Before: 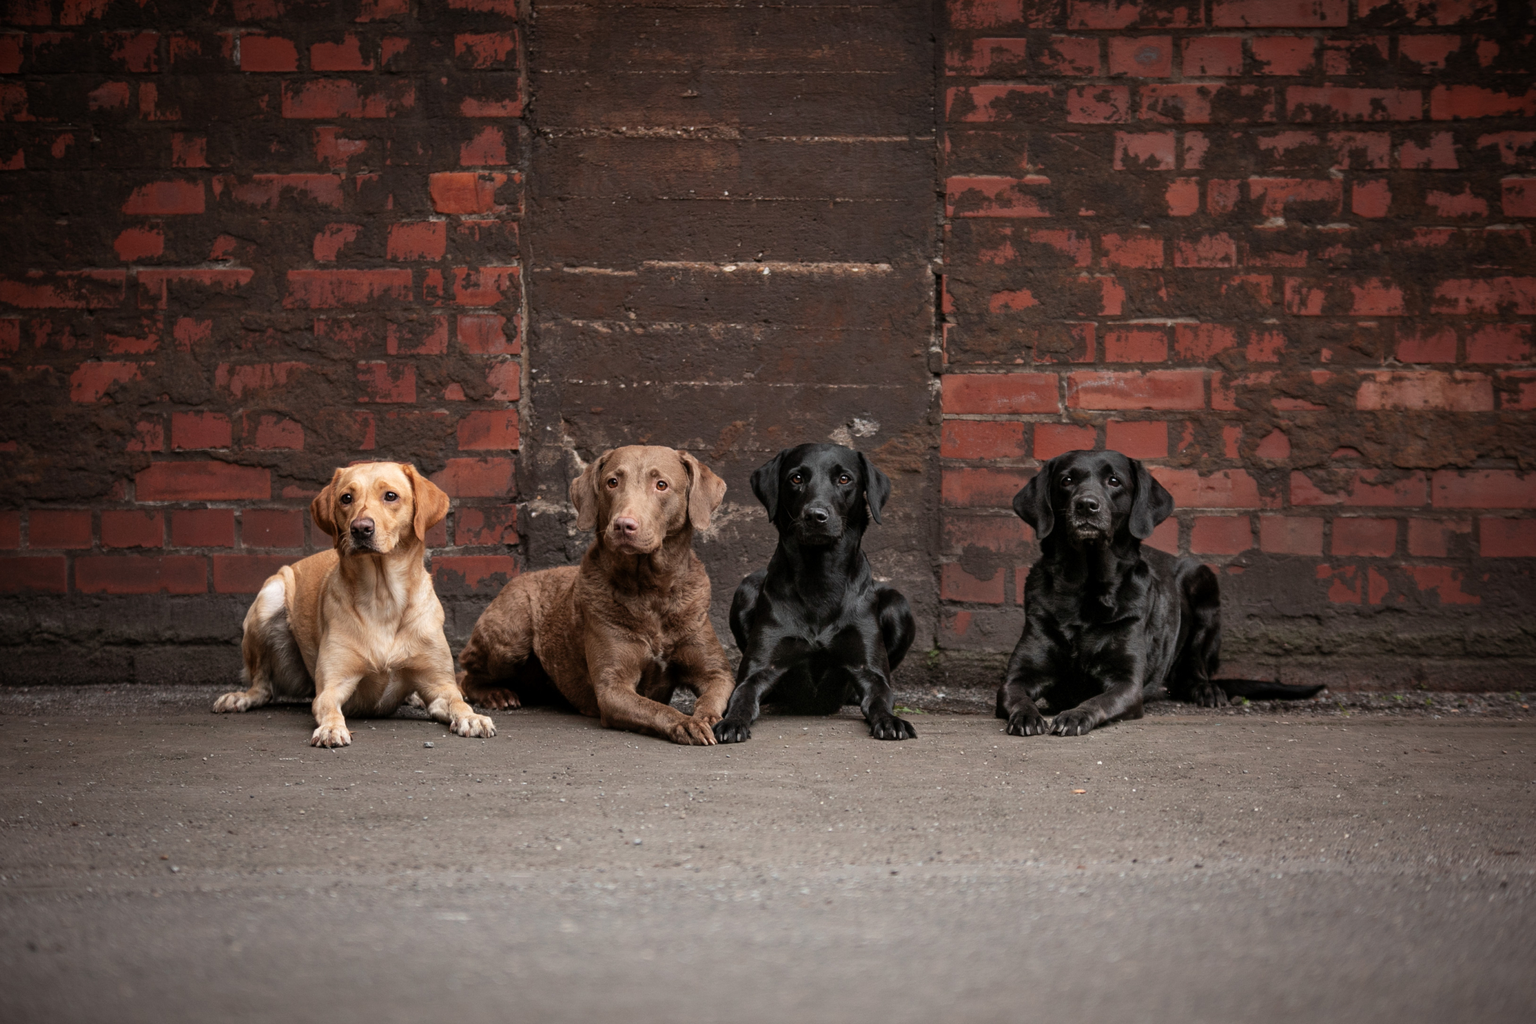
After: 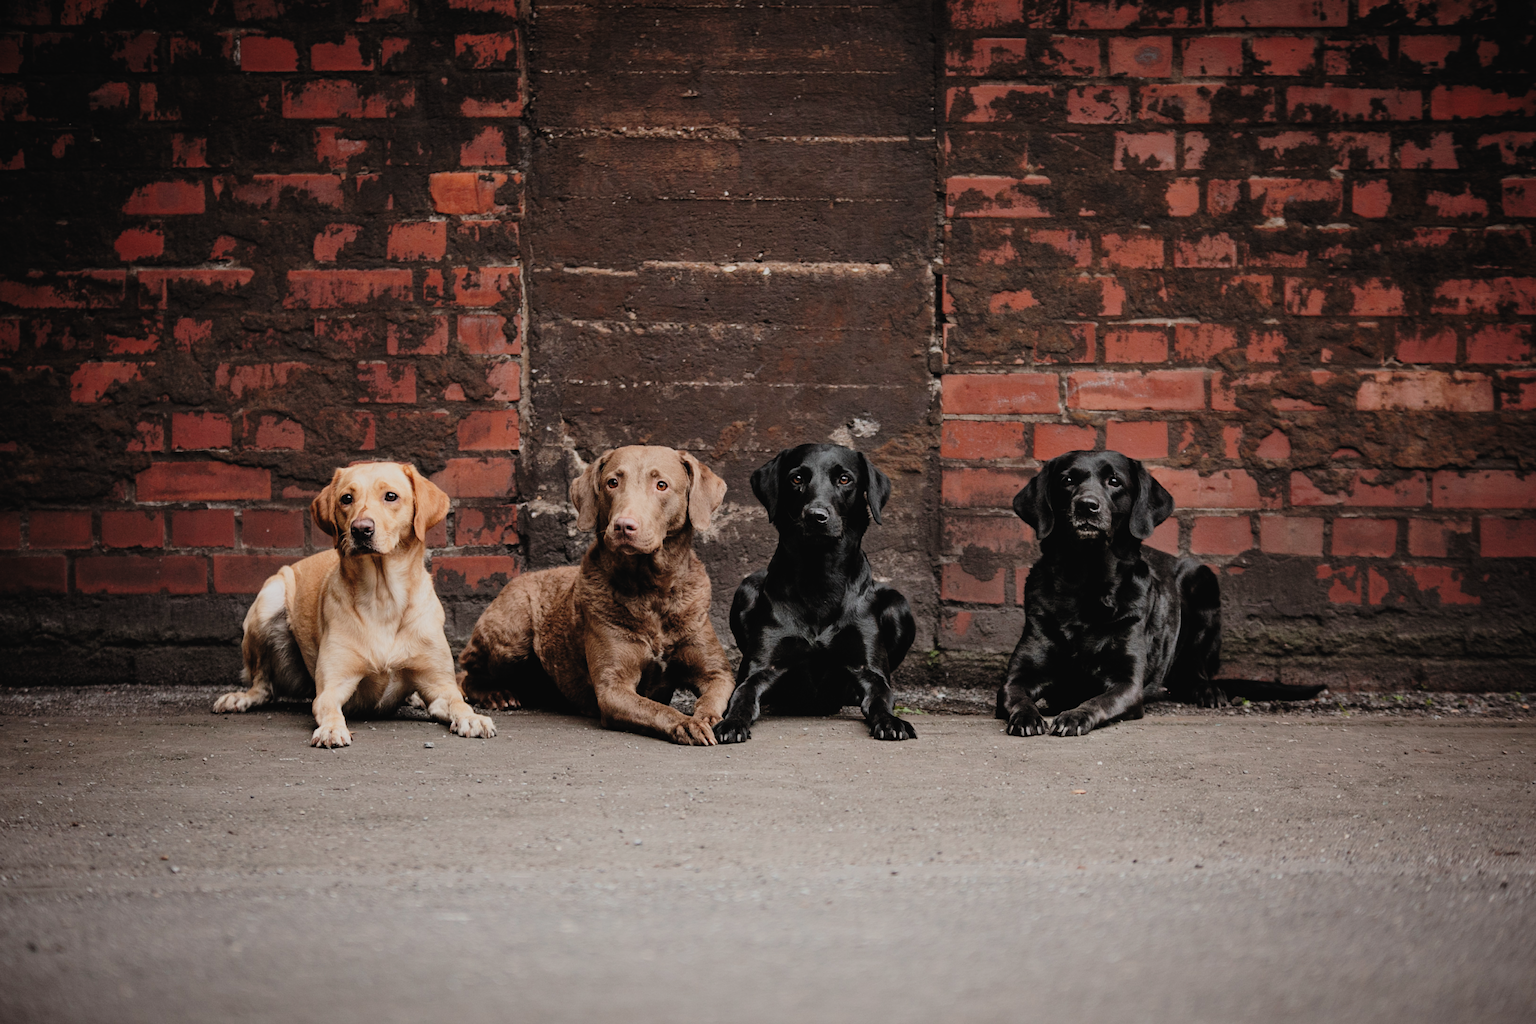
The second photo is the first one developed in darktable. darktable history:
tone equalizer: on, module defaults
filmic rgb: black relative exposure -7.29 EV, white relative exposure 5.09 EV, hardness 3.22, color science v5 (2021), contrast in shadows safe, contrast in highlights safe
tone curve: curves: ch0 [(0, 0.021) (0.049, 0.044) (0.152, 0.14) (0.328, 0.377) (0.473, 0.543) (0.641, 0.705) (0.868, 0.887) (1, 0.969)]; ch1 [(0, 0) (0.322, 0.328) (0.43, 0.425) (0.474, 0.466) (0.502, 0.503) (0.522, 0.526) (0.564, 0.591) (0.602, 0.632) (0.677, 0.701) (0.859, 0.885) (1, 1)]; ch2 [(0, 0) (0.33, 0.301) (0.447, 0.44) (0.487, 0.496) (0.502, 0.516) (0.535, 0.554) (0.565, 0.598) (0.618, 0.629) (1, 1)], preserve colors none
